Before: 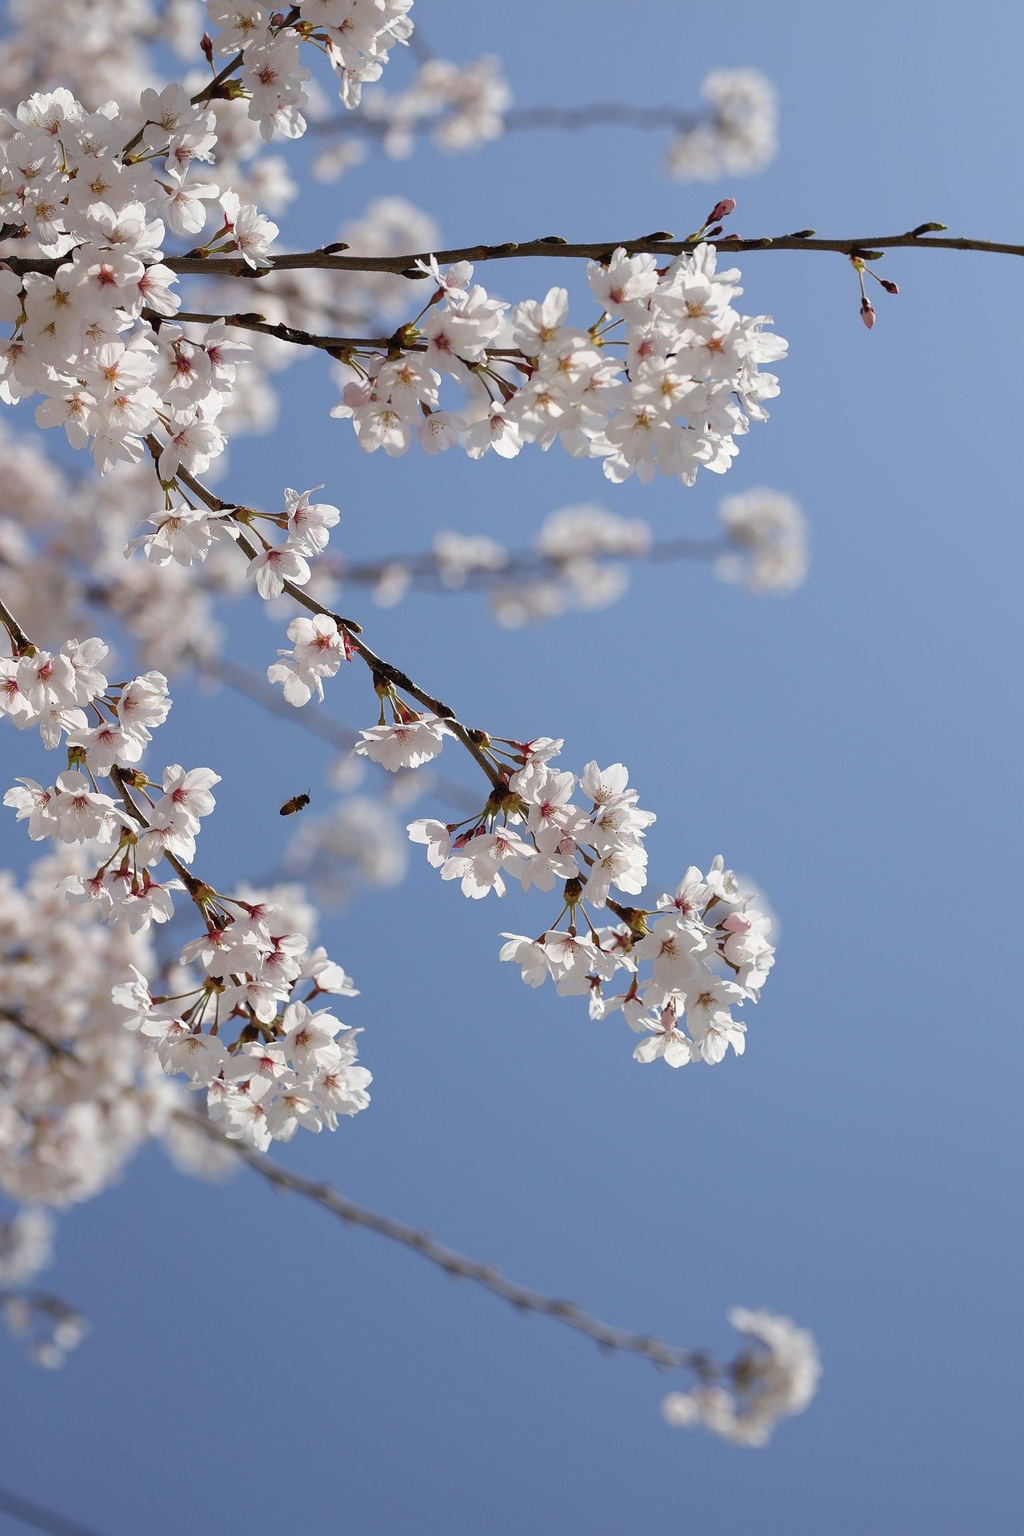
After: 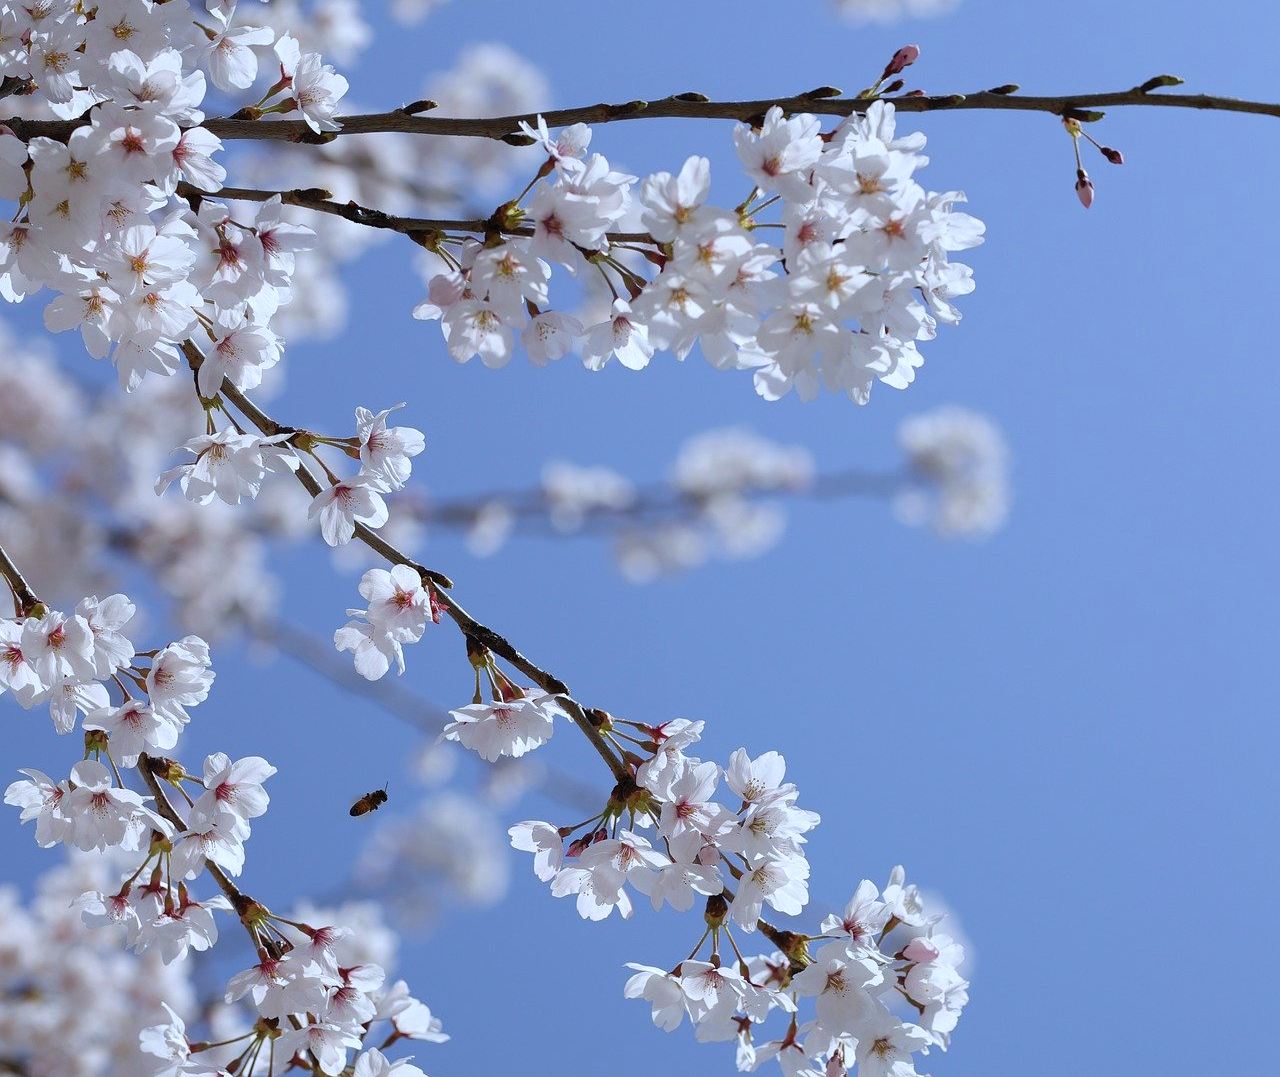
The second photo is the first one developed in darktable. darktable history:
tone equalizer: on, module defaults
white balance: red 0.926, green 1.003, blue 1.133
crop and rotate: top 10.605%, bottom 33.274%
